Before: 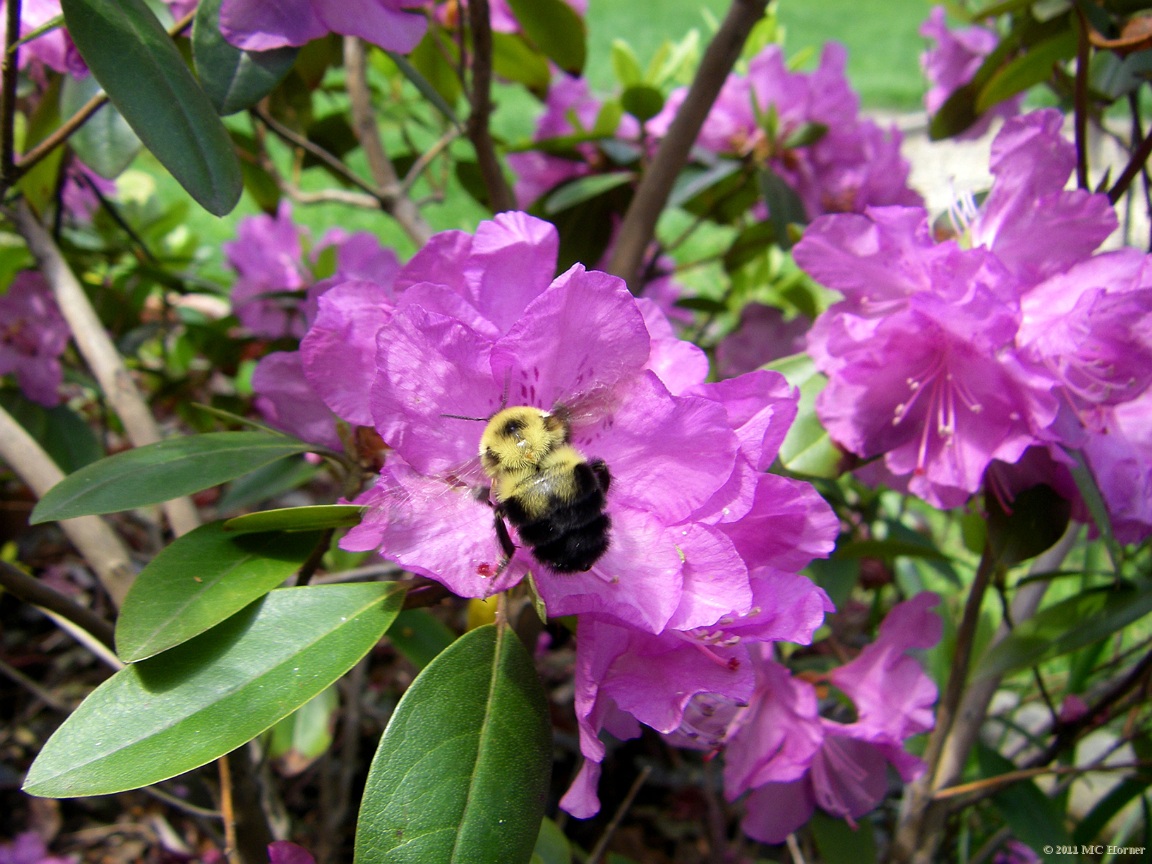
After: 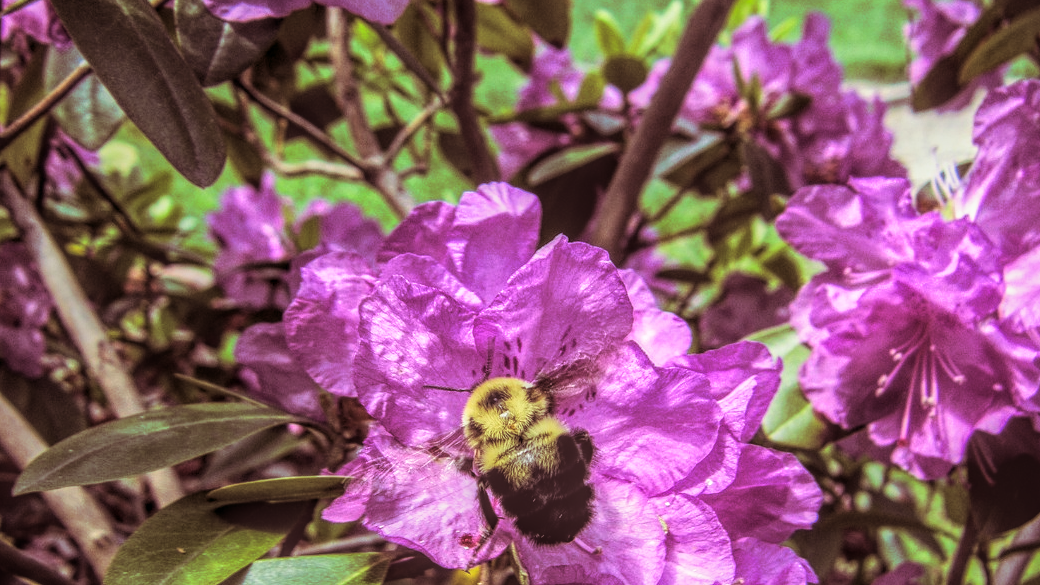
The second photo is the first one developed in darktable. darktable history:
crop: left 1.509%, top 3.452%, right 7.696%, bottom 28.452%
shadows and highlights: shadows 32, highlights -32, soften with gaussian
tone curve: curves: ch0 [(0, 0) (0.137, 0.063) (0.255, 0.176) (0.502, 0.502) (0.749, 0.839) (1, 1)], color space Lab, linked channels, preserve colors none
local contrast: highlights 0%, shadows 0%, detail 200%, midtone range 0.25
split-toning: on, module defaults
